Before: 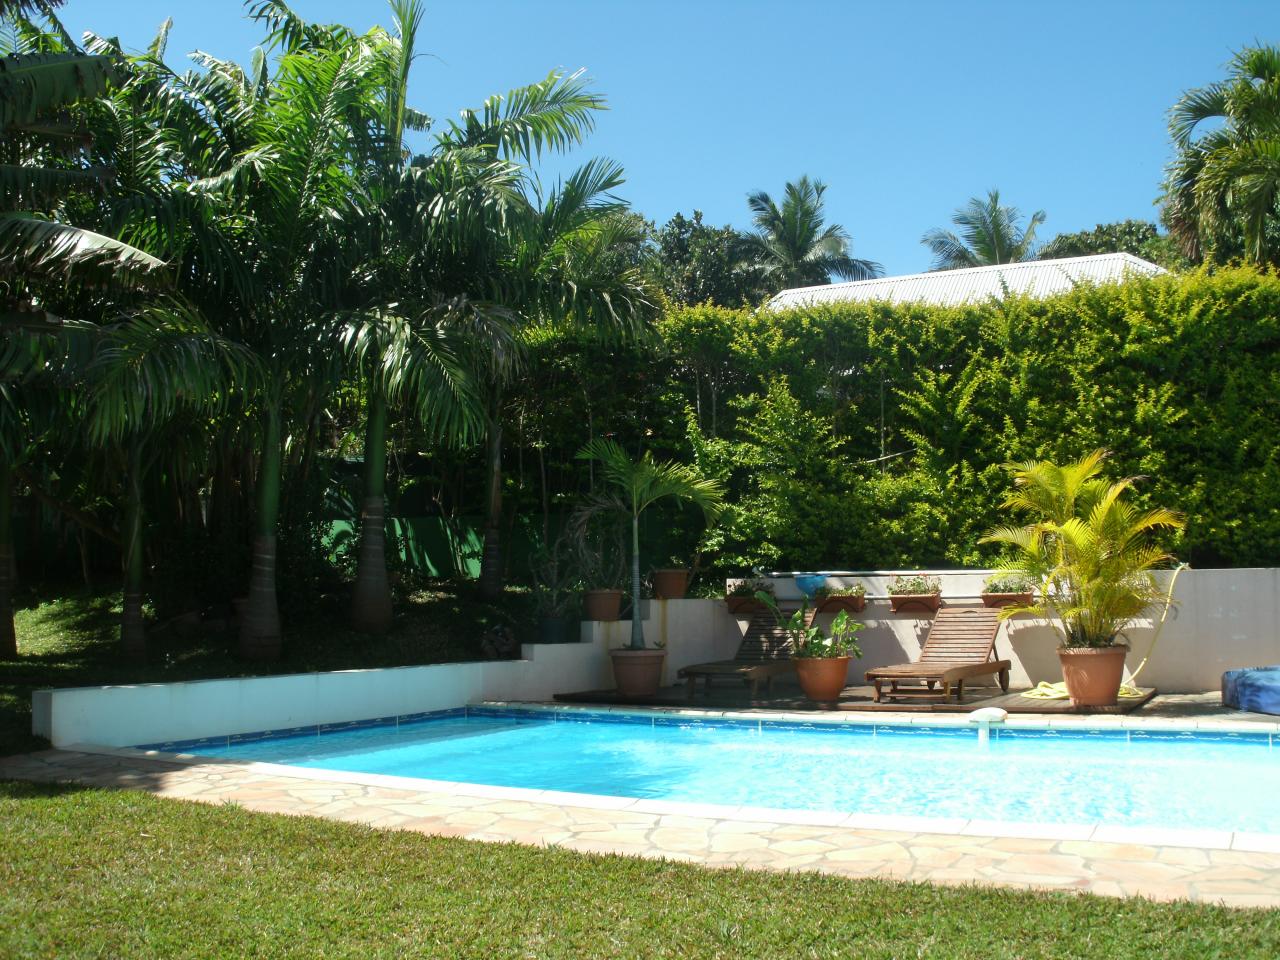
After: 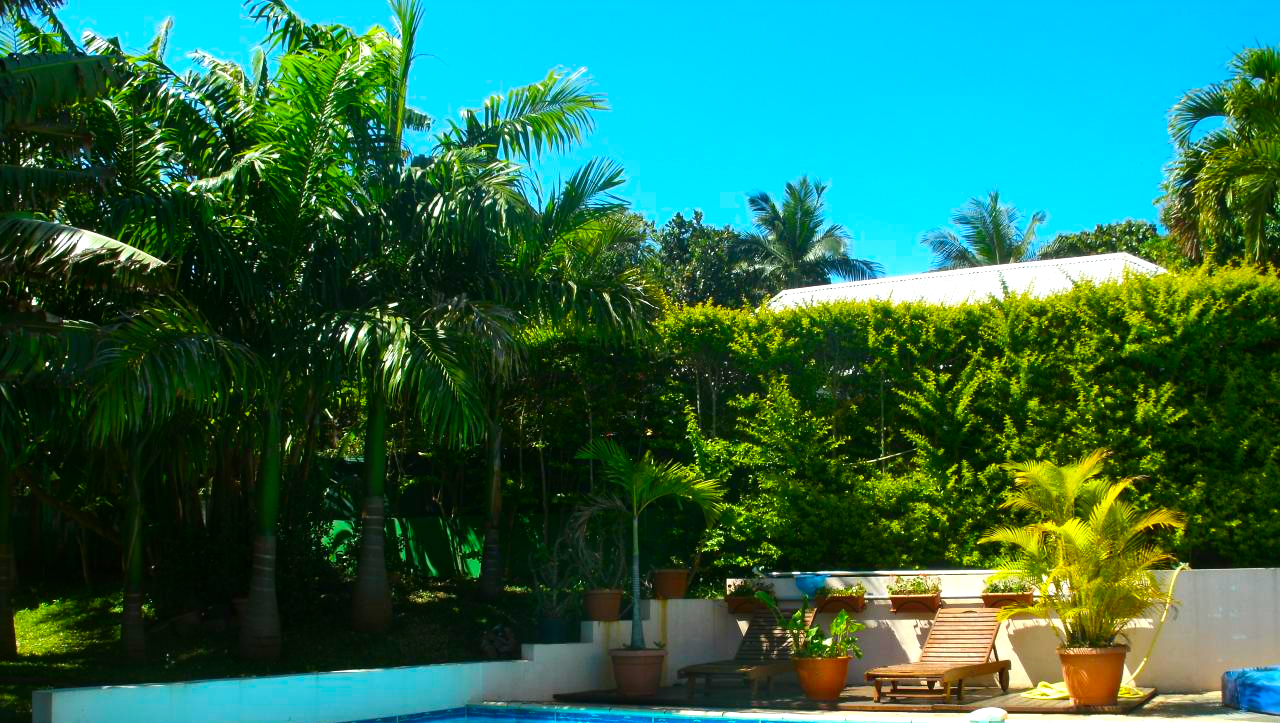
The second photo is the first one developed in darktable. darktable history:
color balance rgb: perceptual saturation grading › global saturation 29.829%, perceptual brilliance grading › highlights 10.194%, perceptual brilliance grading › mid-tones 4.811%, global vibrance 30.232%
crop: bottom 24.597%
contrast brightness saturation: contrast 0.083, saturation 0.196
